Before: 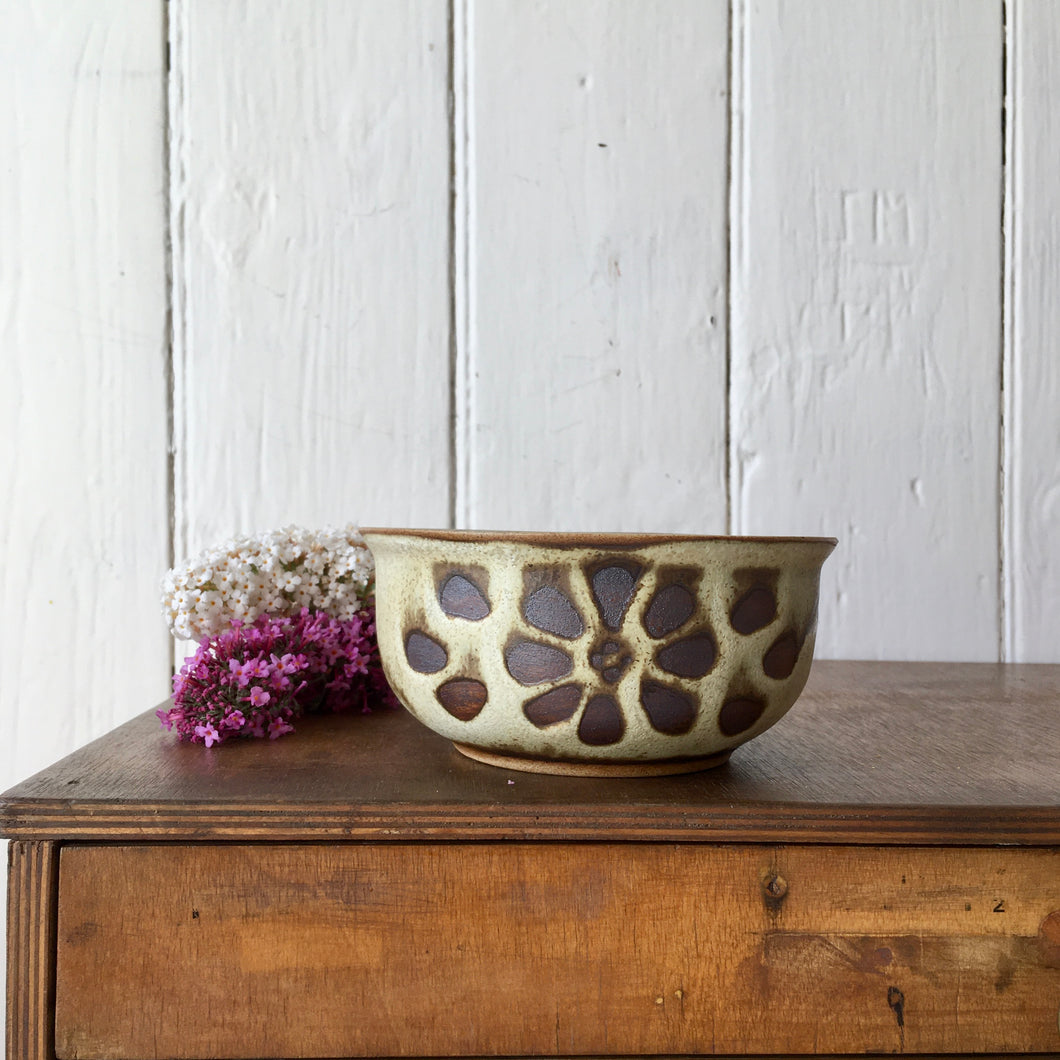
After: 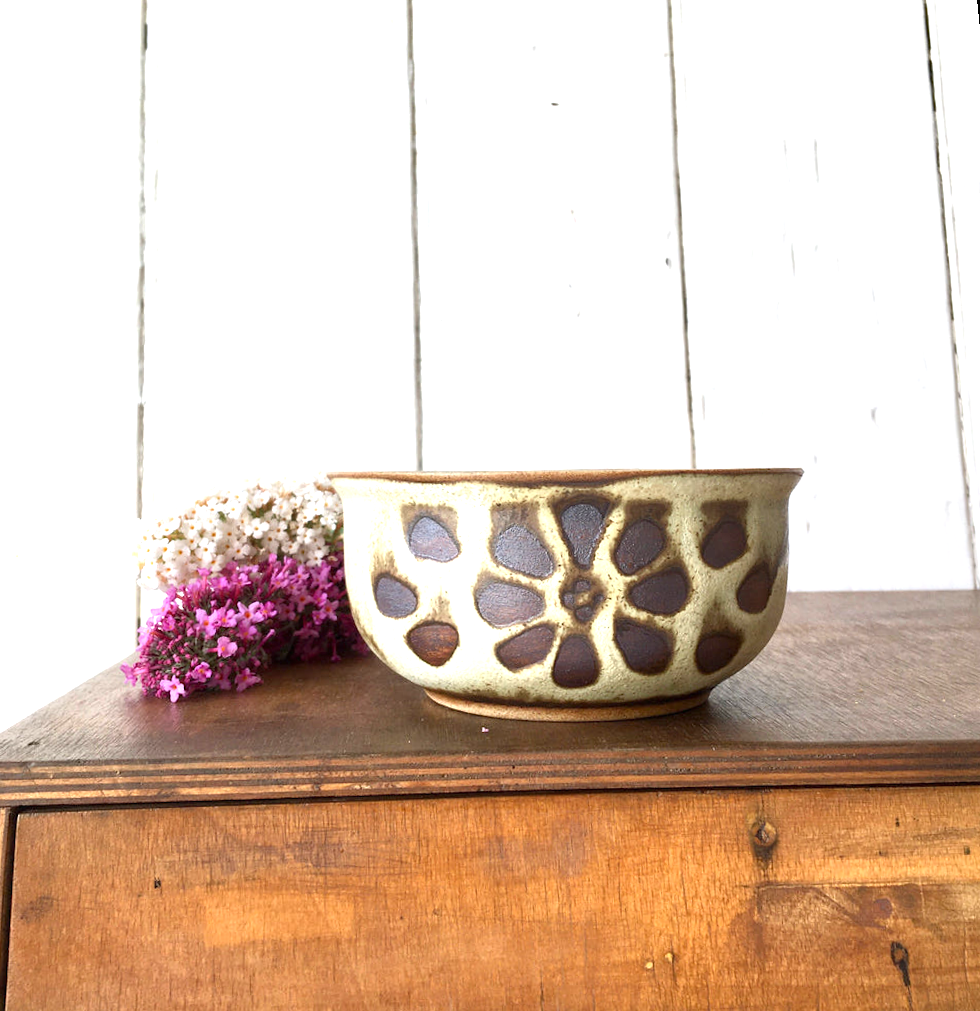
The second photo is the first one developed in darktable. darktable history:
exposure: black level correction 0, exposure 1.1 EV, compensate exposure bias true, compensate highlight preservation false
rotate and perspective: rotation -1.68°, lens shift (vertical) -0.146, crop left 0.049, crop right 0.912, crop top 0.032, crop bottom 0.96
